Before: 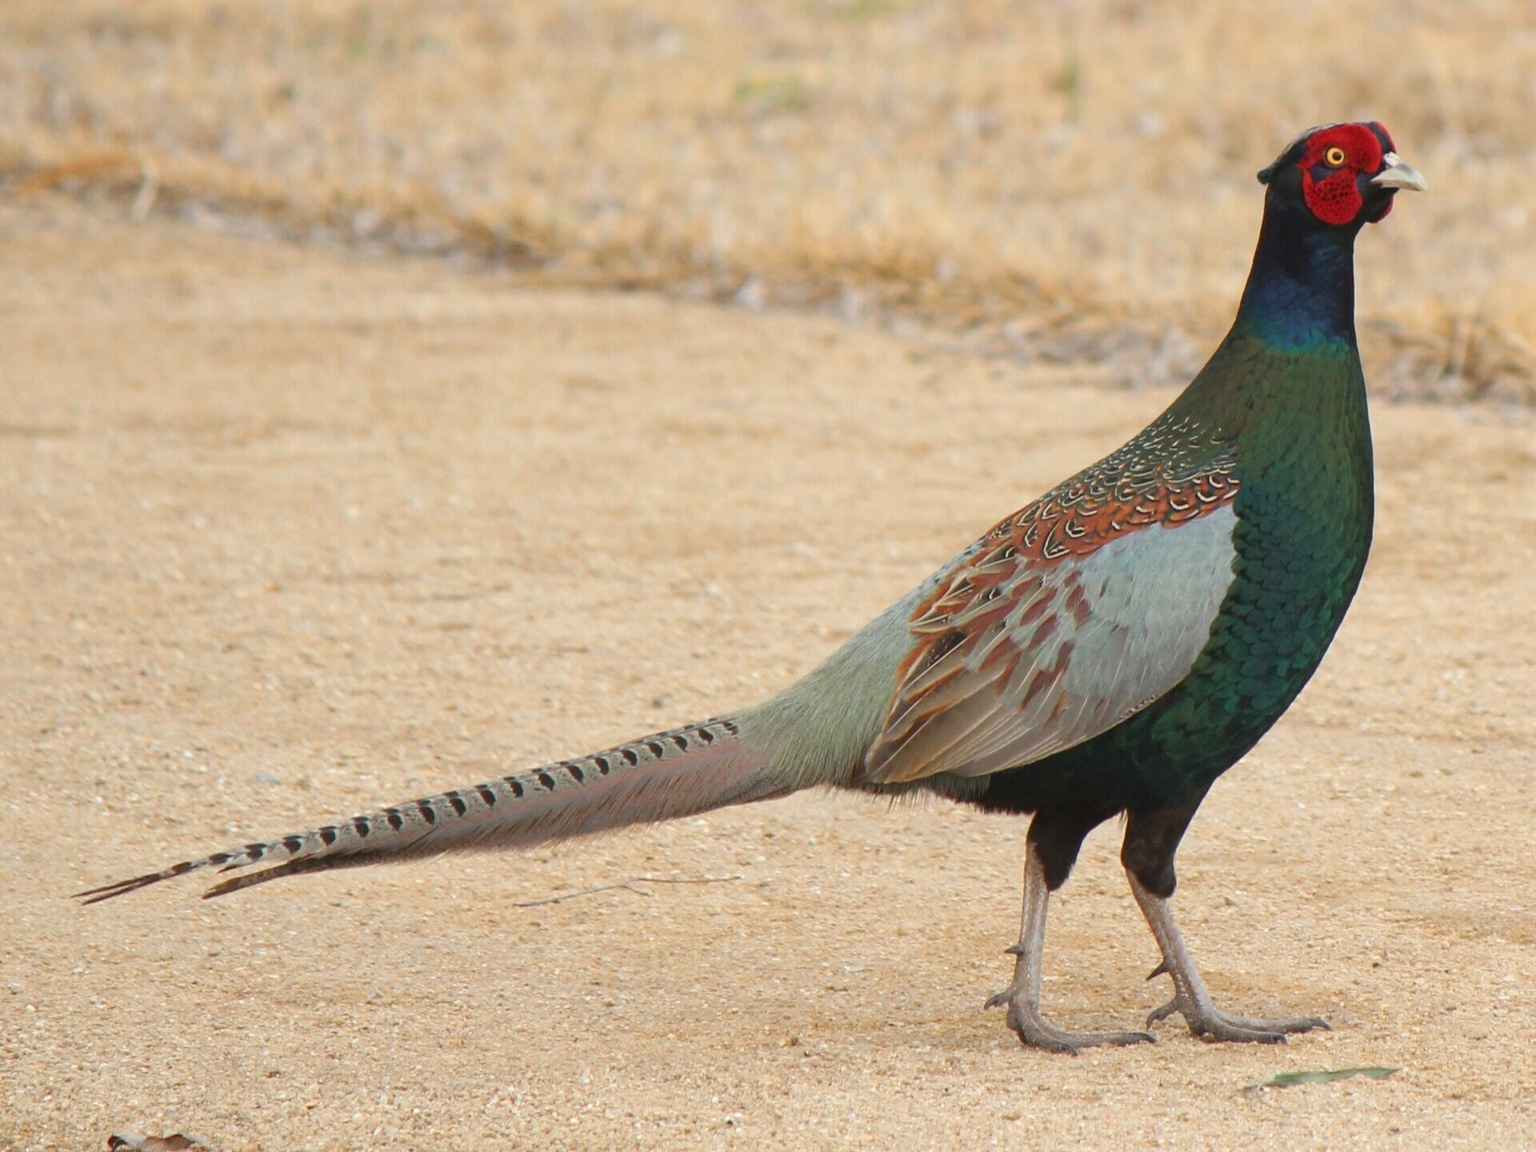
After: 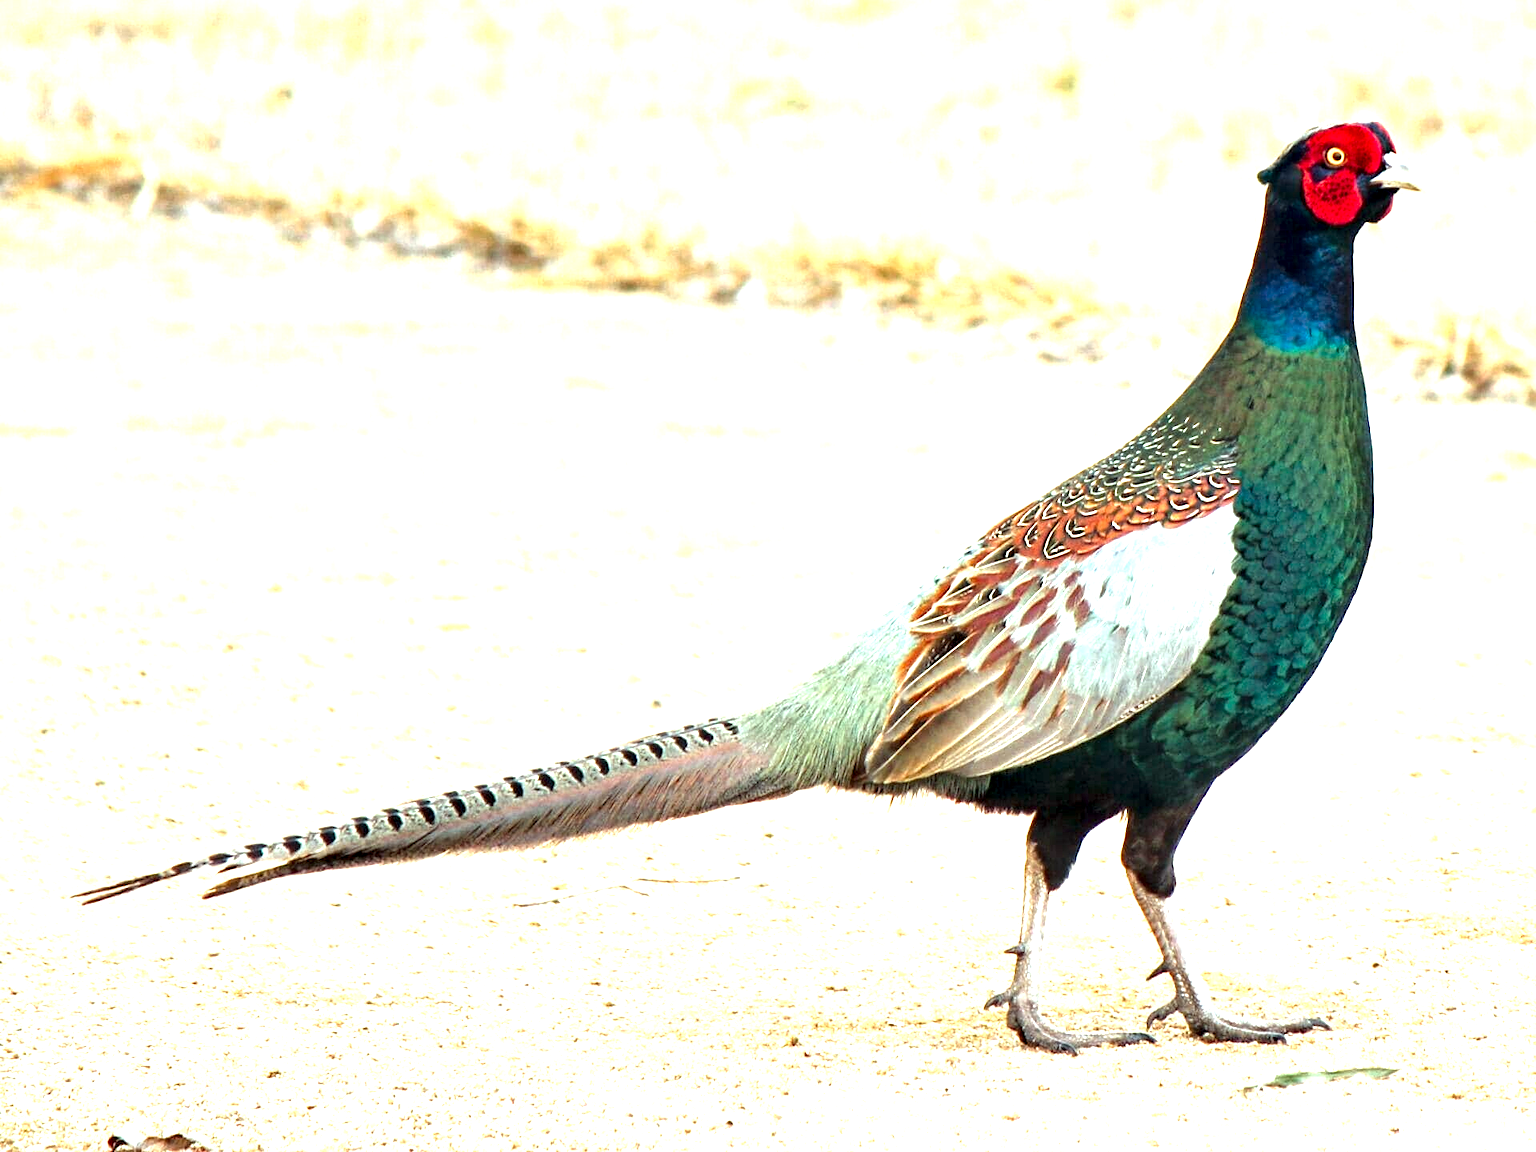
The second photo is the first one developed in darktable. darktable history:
contrast equalizer: y [[0.627 ×6], [0.563 ×6], [0 ×6], [0 ×6], [0 ×6]]
local contrast: detail 130%
color correction: highlights a* -6.95, highlights b* 0.371
exposure: black level correction 0, exposure 1.744 EV, compensate exposure bias true, compensate highlight preservation false
